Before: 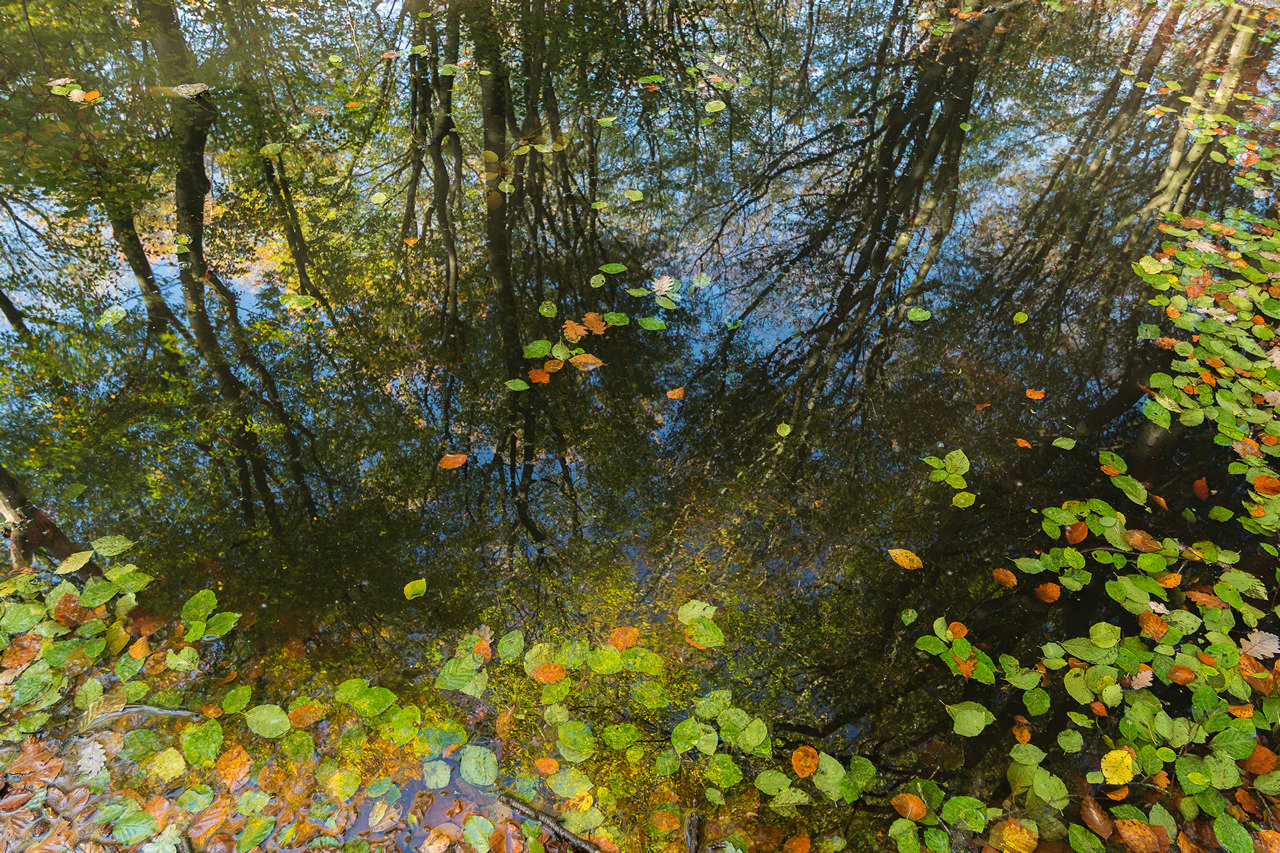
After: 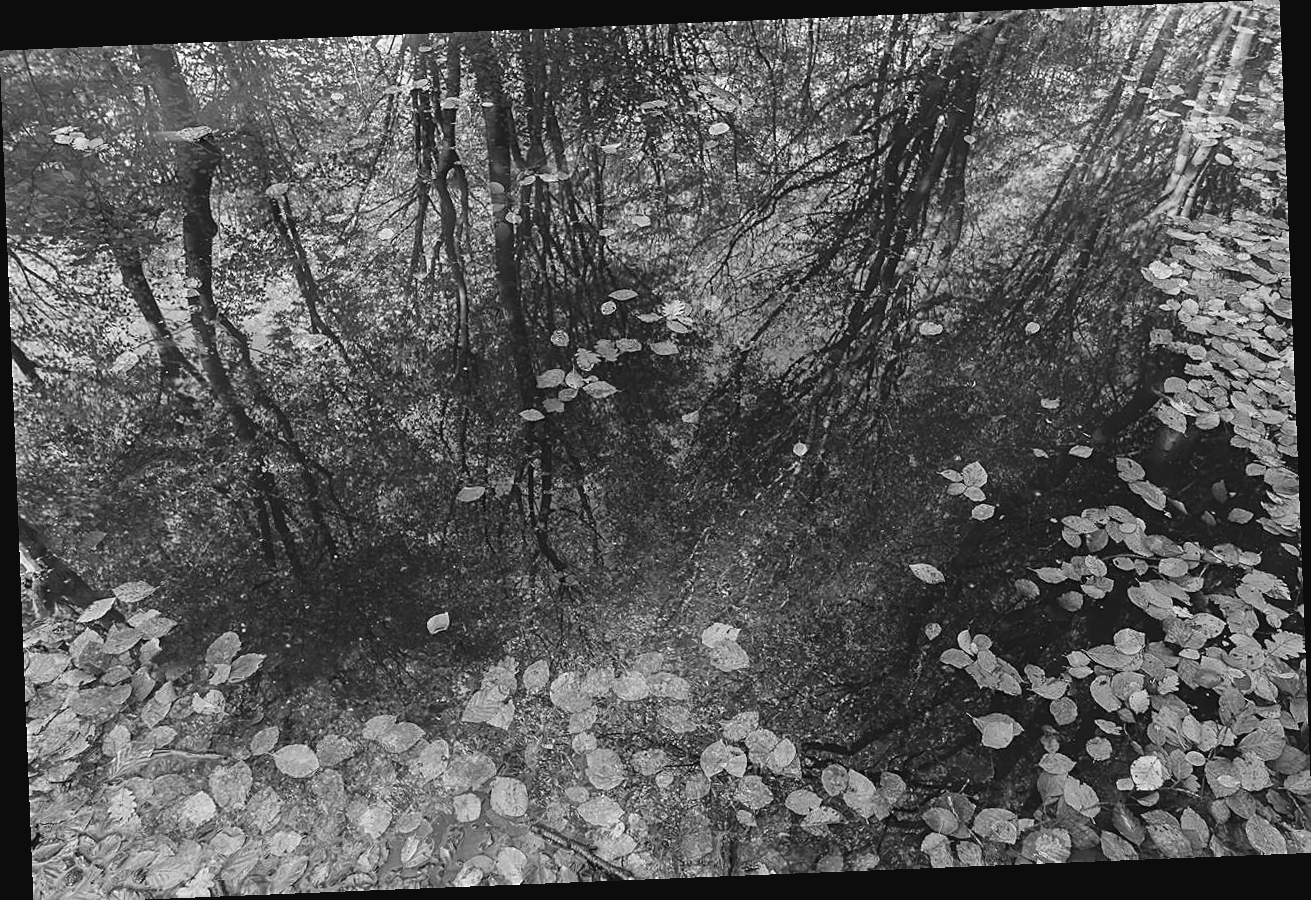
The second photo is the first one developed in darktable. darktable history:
rotate and perspective: rotation -2.29°, automatic cropping off
color zones: curves: ch0 [(0.068, 0.464) (0.25, 0.5) (0.48, 0.508) (0.75, 0.536) (0.886, 0.476) (0.967, 0.456)]; ch1 [(0.066, 0.456) (0.25, 0.5) (0.616, 0.508) (0.746, 0.56) (0.934, 0.444)]
sharpen: on, module defaults
color balance rgb: shadows lift › luminance 1%, shadows lift › chroma 0.2%, shadows lift › hue 20°, power › luminance 1%, power › chroma 0.4%, power › hue 34°, highlights gain › luminance 0.8%, highlights gain › chroma 0.4%, highlights gain › hue 44°, global offset › chroma 0.4%, global offset › hue 34°, white fulcrum 0.08 EV, linear chroma grading › shadows -7%, linear chroma grading › highlights -7%, linear chroma grading › global chroma -10%, linear chroma grading › mid-tones -8%, perceptual saturation grading › global saturation -28%, perceptual saturation grading › highlights -20%, perceptual saturation grading › mid-tones -24%, perceptual saturation grading › shadows -24%, perceptual brilliance grading › global brilliance -1%, perceptual brilliance grading › highlights -1%, perceptual brilliance grading › mid-tones -1%, perceptual brilliance grading › shadows -1%, global vibrance -17%, contrast -6%
monochrome: on, module defaults
color correction: highlights a* 4.02, highlights b* 4.98, shadows a* -7.55, shadows b* 4.98
crop: top 0.05%, bottom 0.098%
